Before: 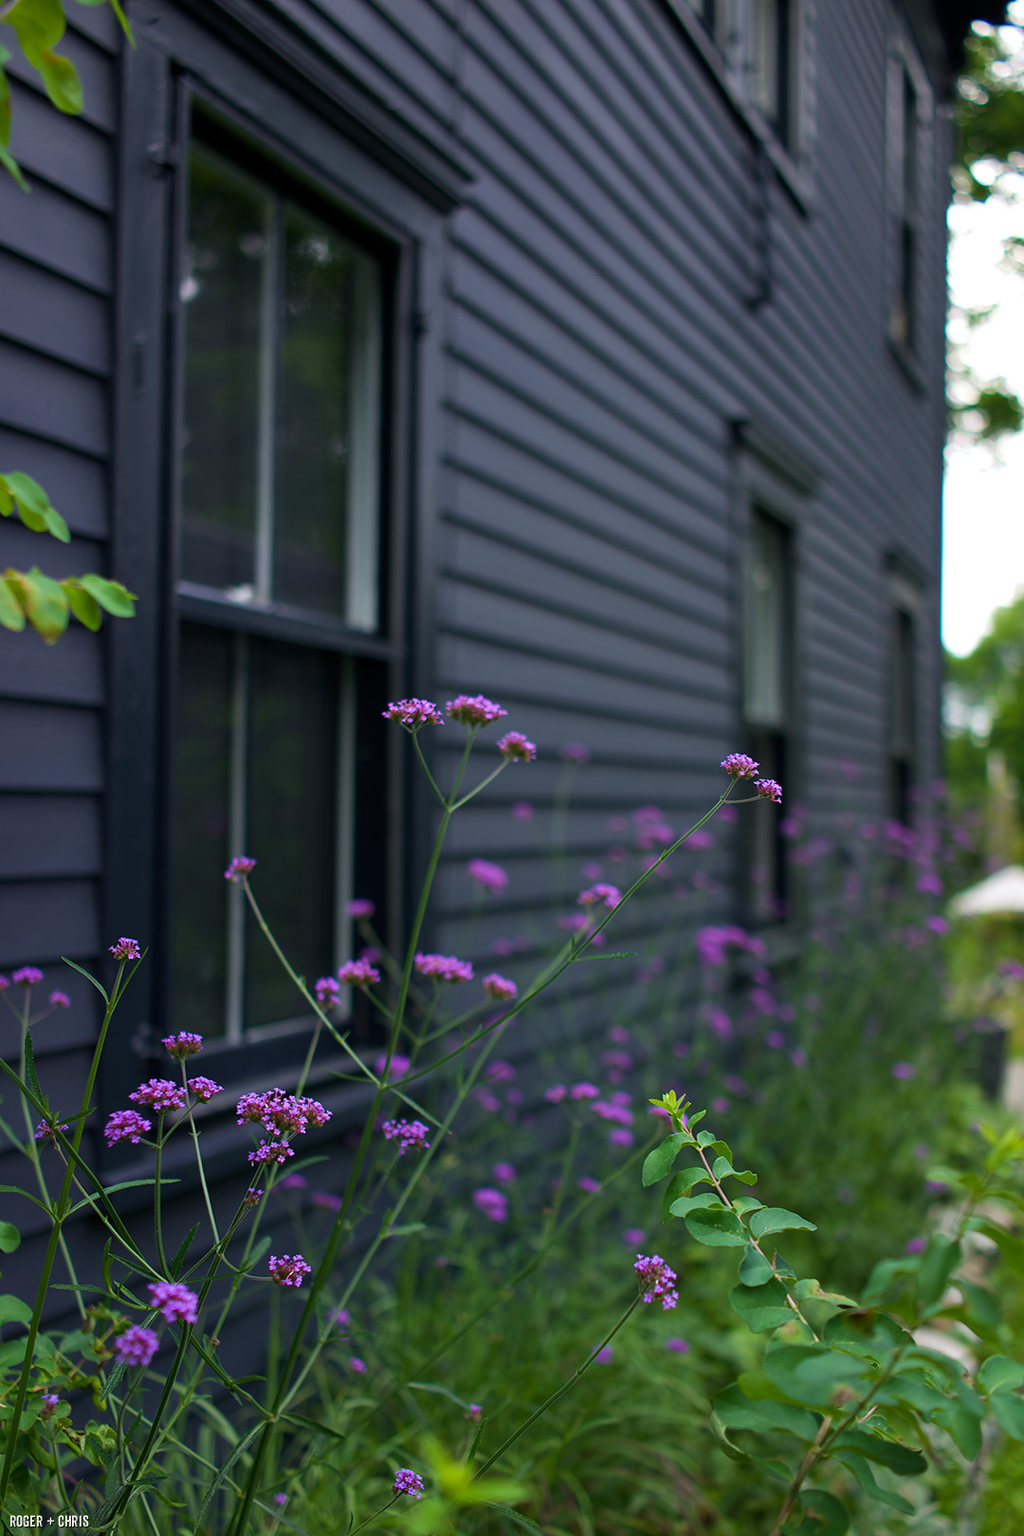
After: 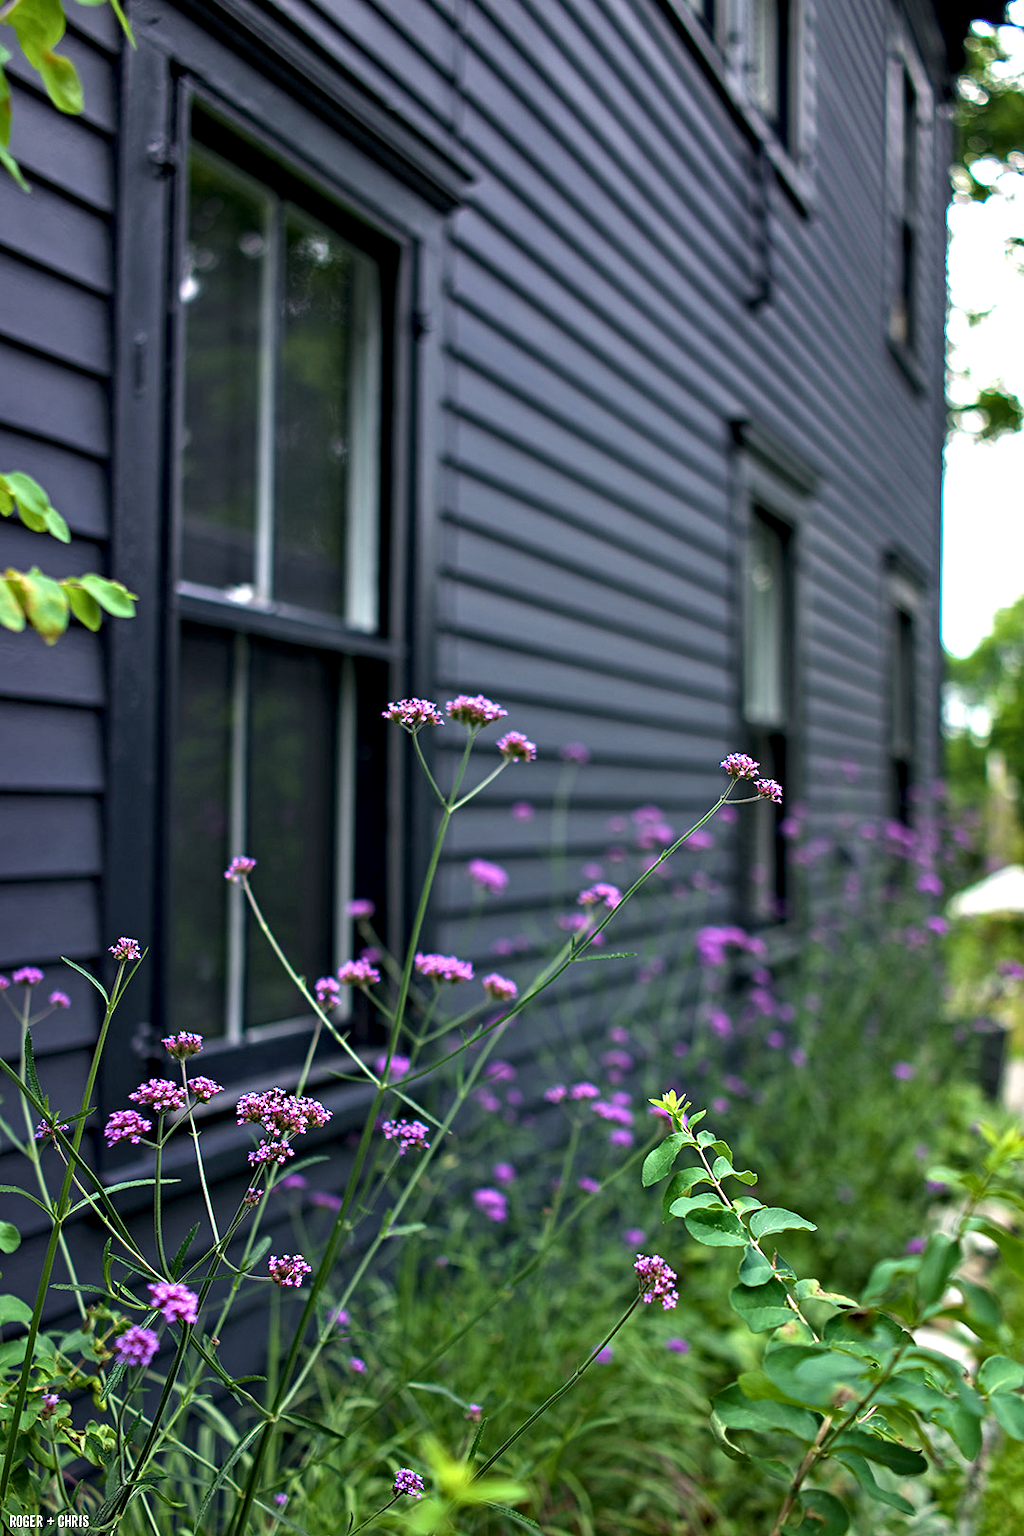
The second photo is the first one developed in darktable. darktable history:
contrast equalizer: octaves 7, y [[0.5, 0.542, 0.583, 0.625, 0.667, 0.708], [0.5 ×6], [0.5 ×6], [0 ×6], [0 ×6]]
exposure: black level correction 0, exposure 0.7 EV, compensate highlight preservation false
